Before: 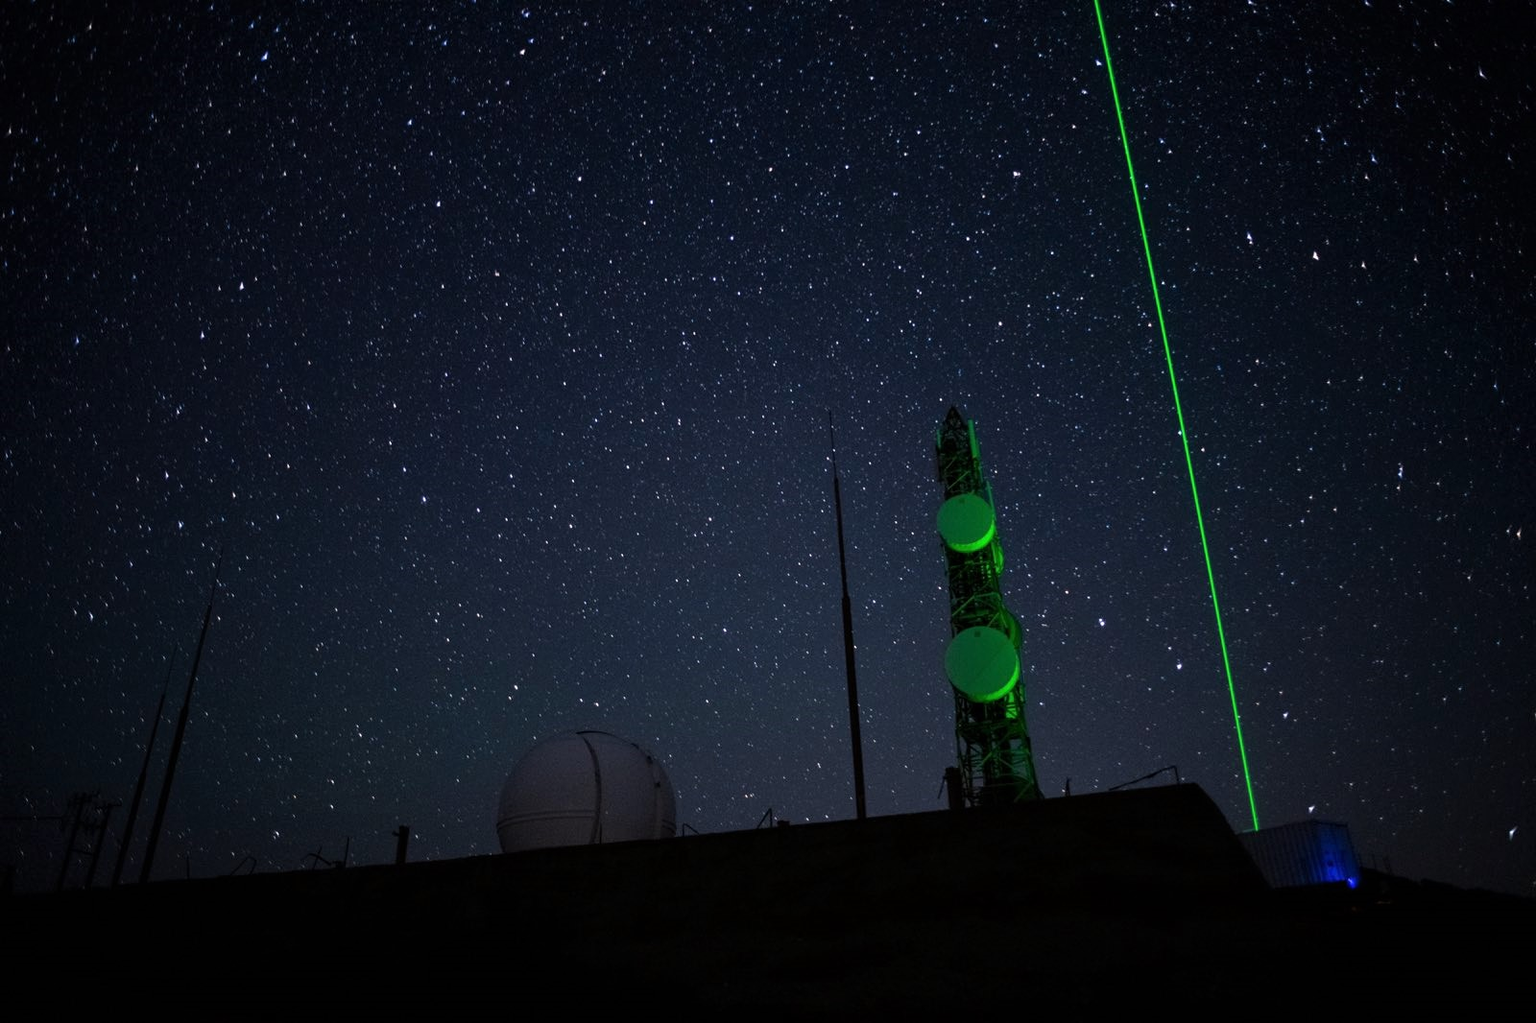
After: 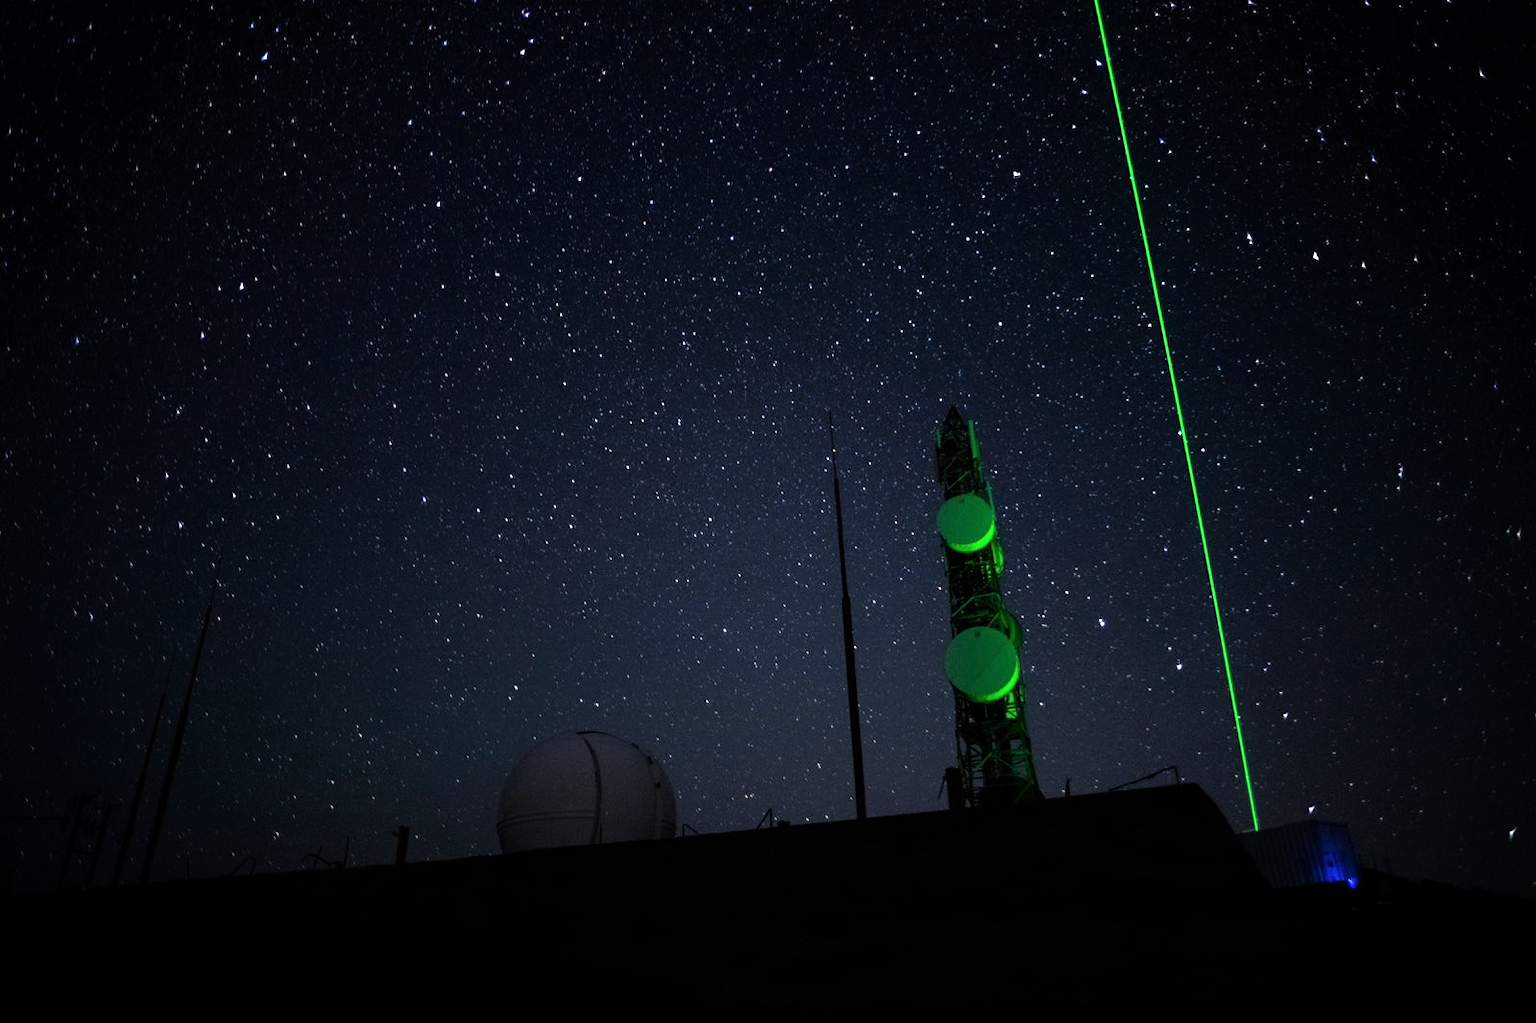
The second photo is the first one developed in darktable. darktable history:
tone equalizer: -8 EV -1.11 EV, -7 EV -1.01 EV, -6 EV -0.84 EV, -5 EV -0.576 EV, -3 EV 0.551 EV, -2 EV 0.846 EV, -1 EV 1.01 EV, +0 EV 1.07 EV
